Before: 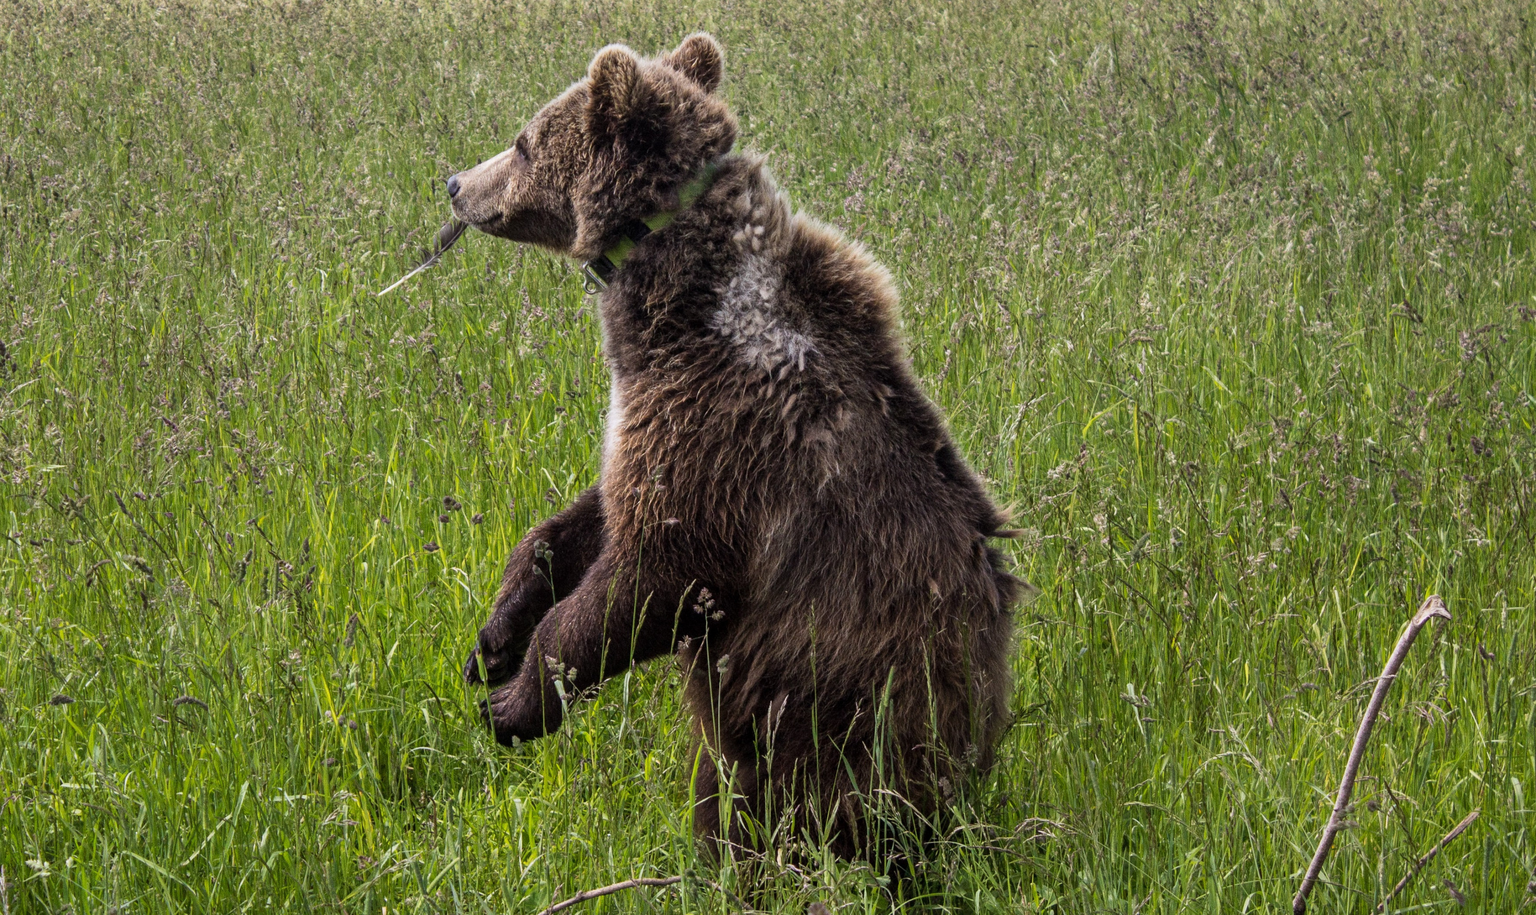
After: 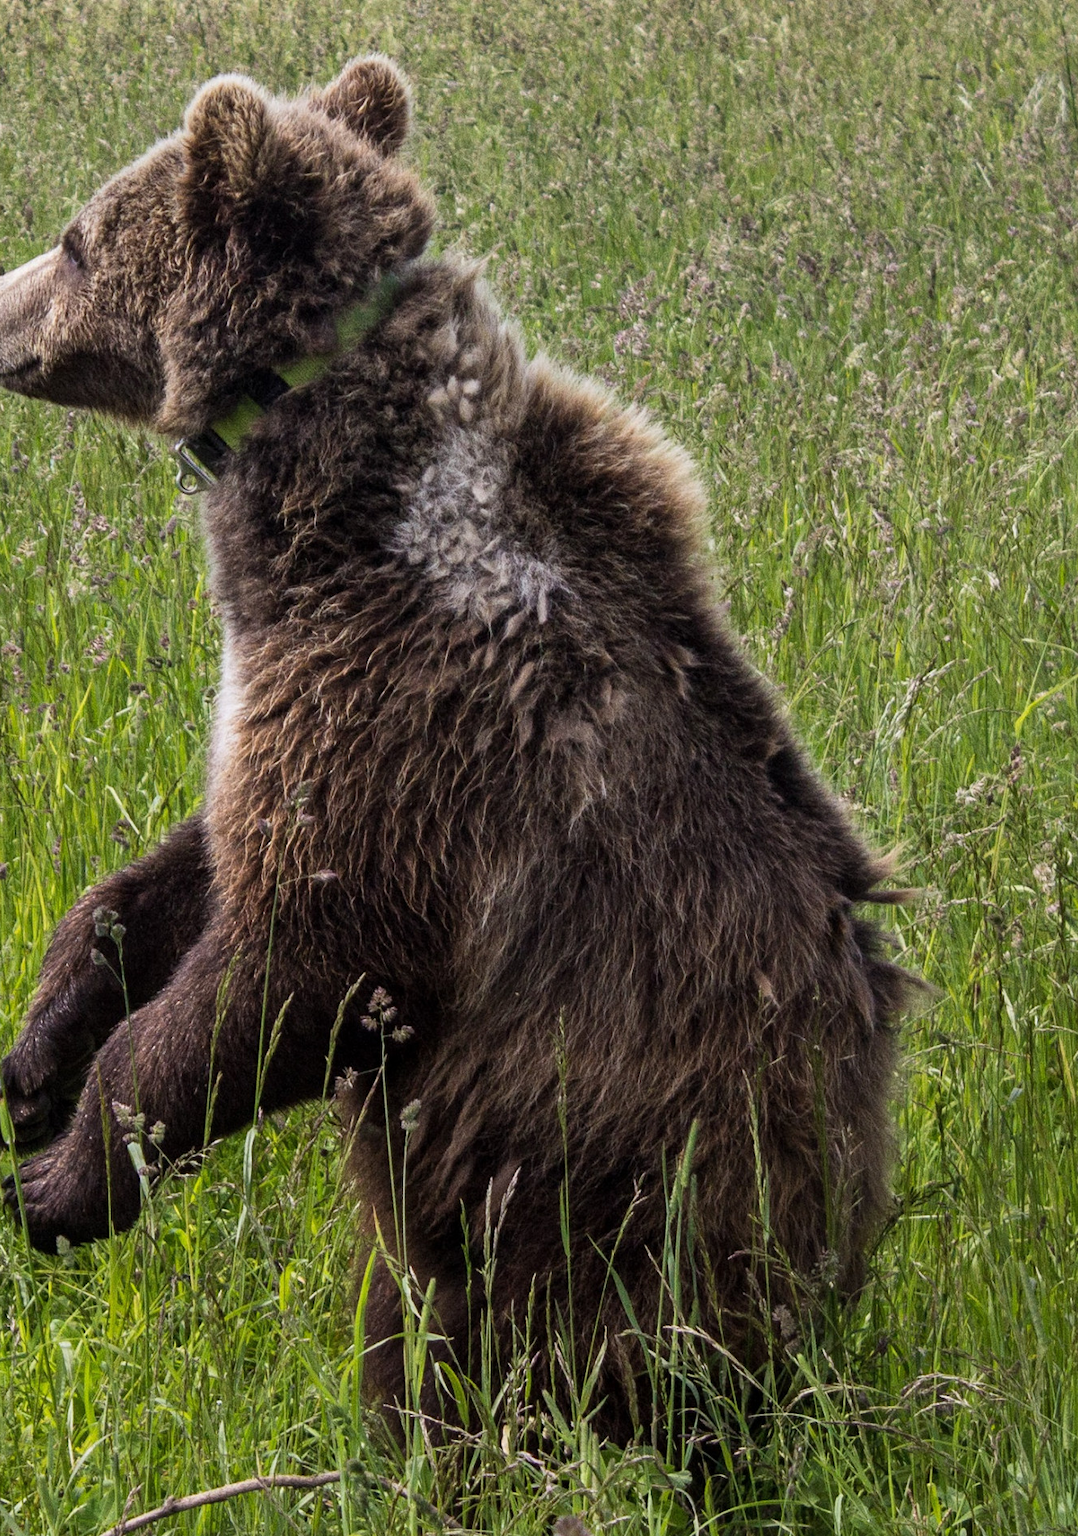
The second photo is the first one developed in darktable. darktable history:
crop: left 31.176%, right 27.017%
